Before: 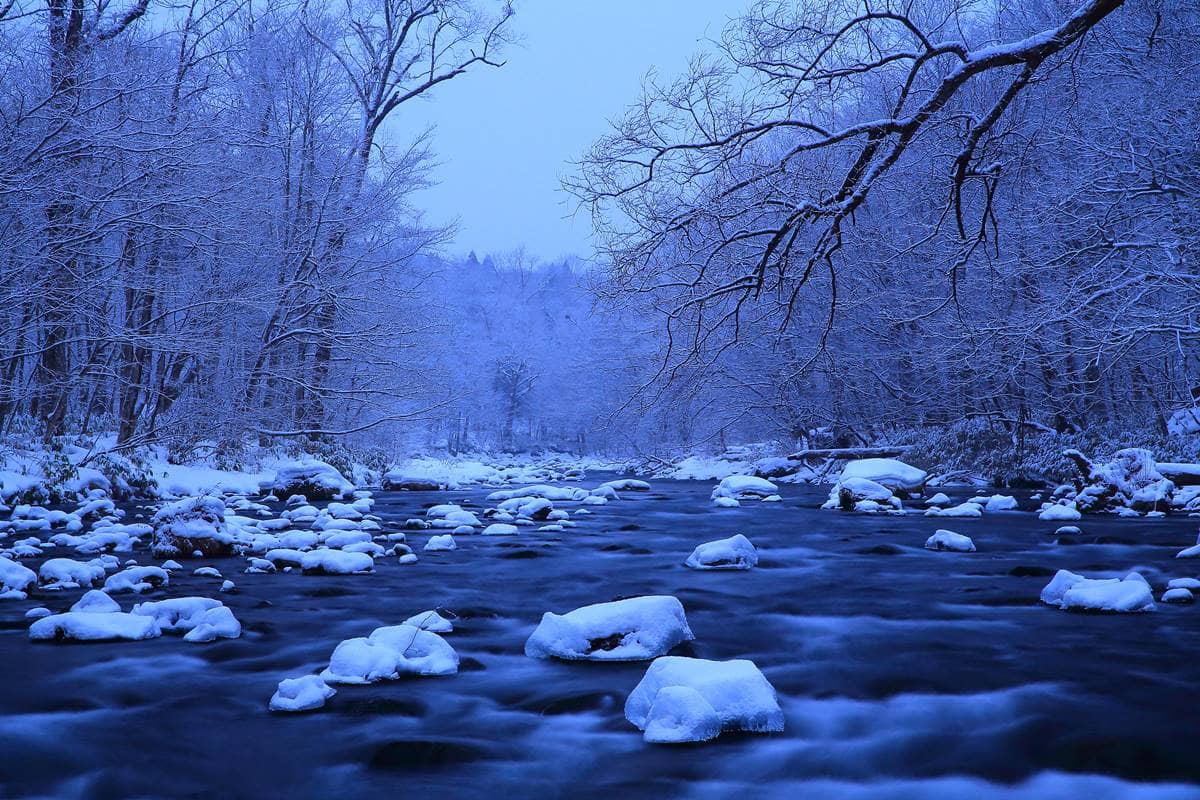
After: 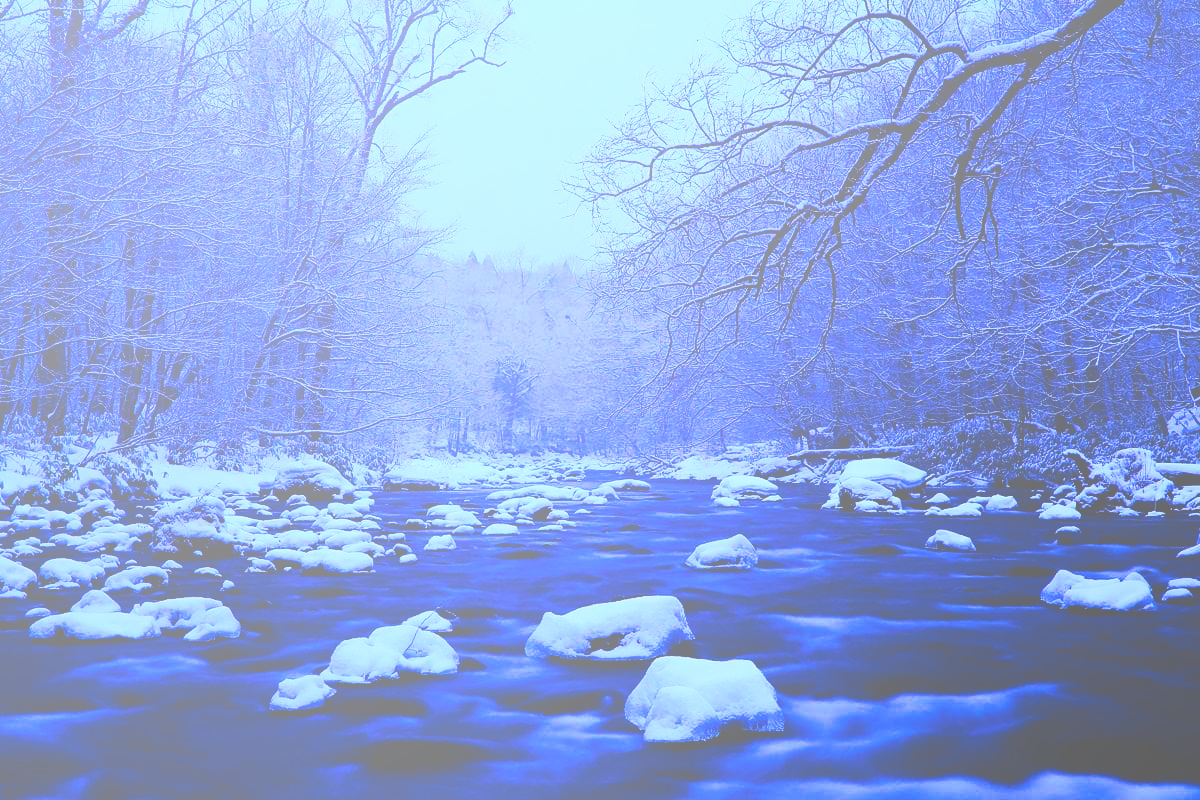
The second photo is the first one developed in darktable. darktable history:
contrast brightness saturation: contrast 0.28
bloom: size 85%, threshold 5%, strength 85%
tone curve: curves: ch0 [(0, 0) (0.003, 0.007) (0.011, 0.008) (0.025, 0.007) (0.044, 0.009) (0.069, 0.012) (0.1, 0.02) (0.136, 0.035) (0.177, 0.06) (0.224, 0.104) (0.277, 0.16) (0.335, 0.228) (0.399, 0.308) (0.468, 0.418) (0.543, 0.525) (0.623, 0.635) (0.709, 0.723) (0.801, 0.802) (0.898, 0.889) (1, 1)], preserve colors none
